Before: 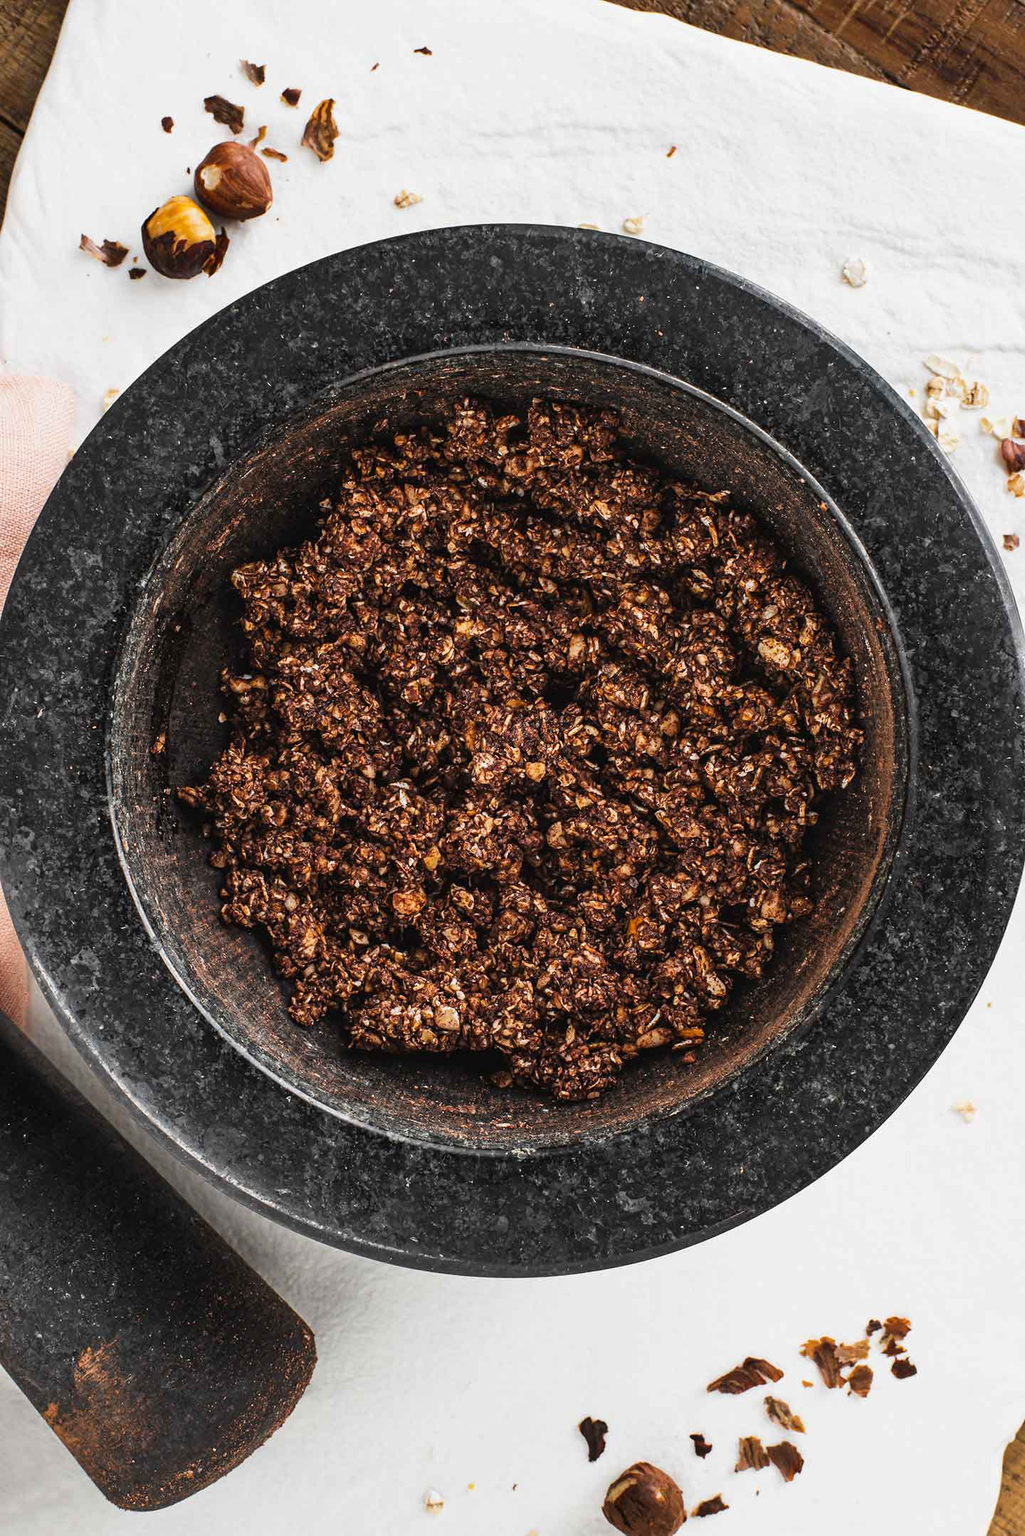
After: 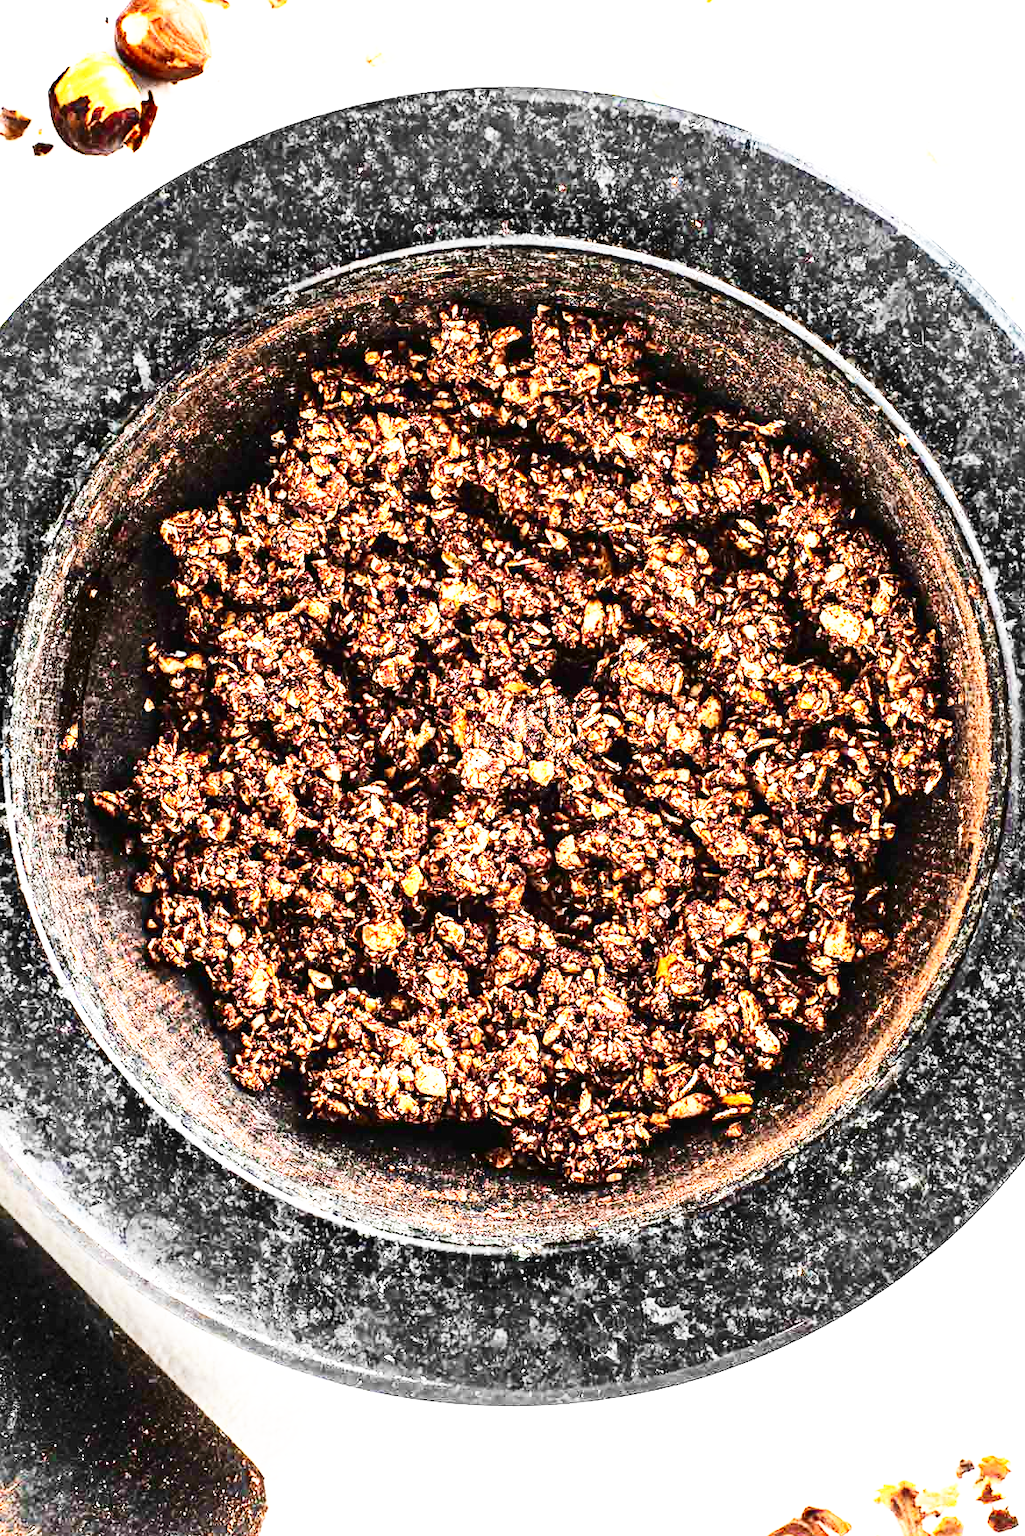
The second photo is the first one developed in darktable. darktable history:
base curve: curves: ch0 [(0, 0) (0.007, 0.004) (0.027, 0.03) (0.046, 0.07) (0.207, 0.54) (0.442, 0.872) (0.673, 0.972) (1, 1)], preserve colors none
crop and rotate: left 10.071%, top 10.071%, right 10.02%, bottom 10.02%
exposure: black level correction 0, exposure 1.2 EV, compensate exposure bias true, compensate highlight preservation false
contrast brightness saturation: contrast 0.28
